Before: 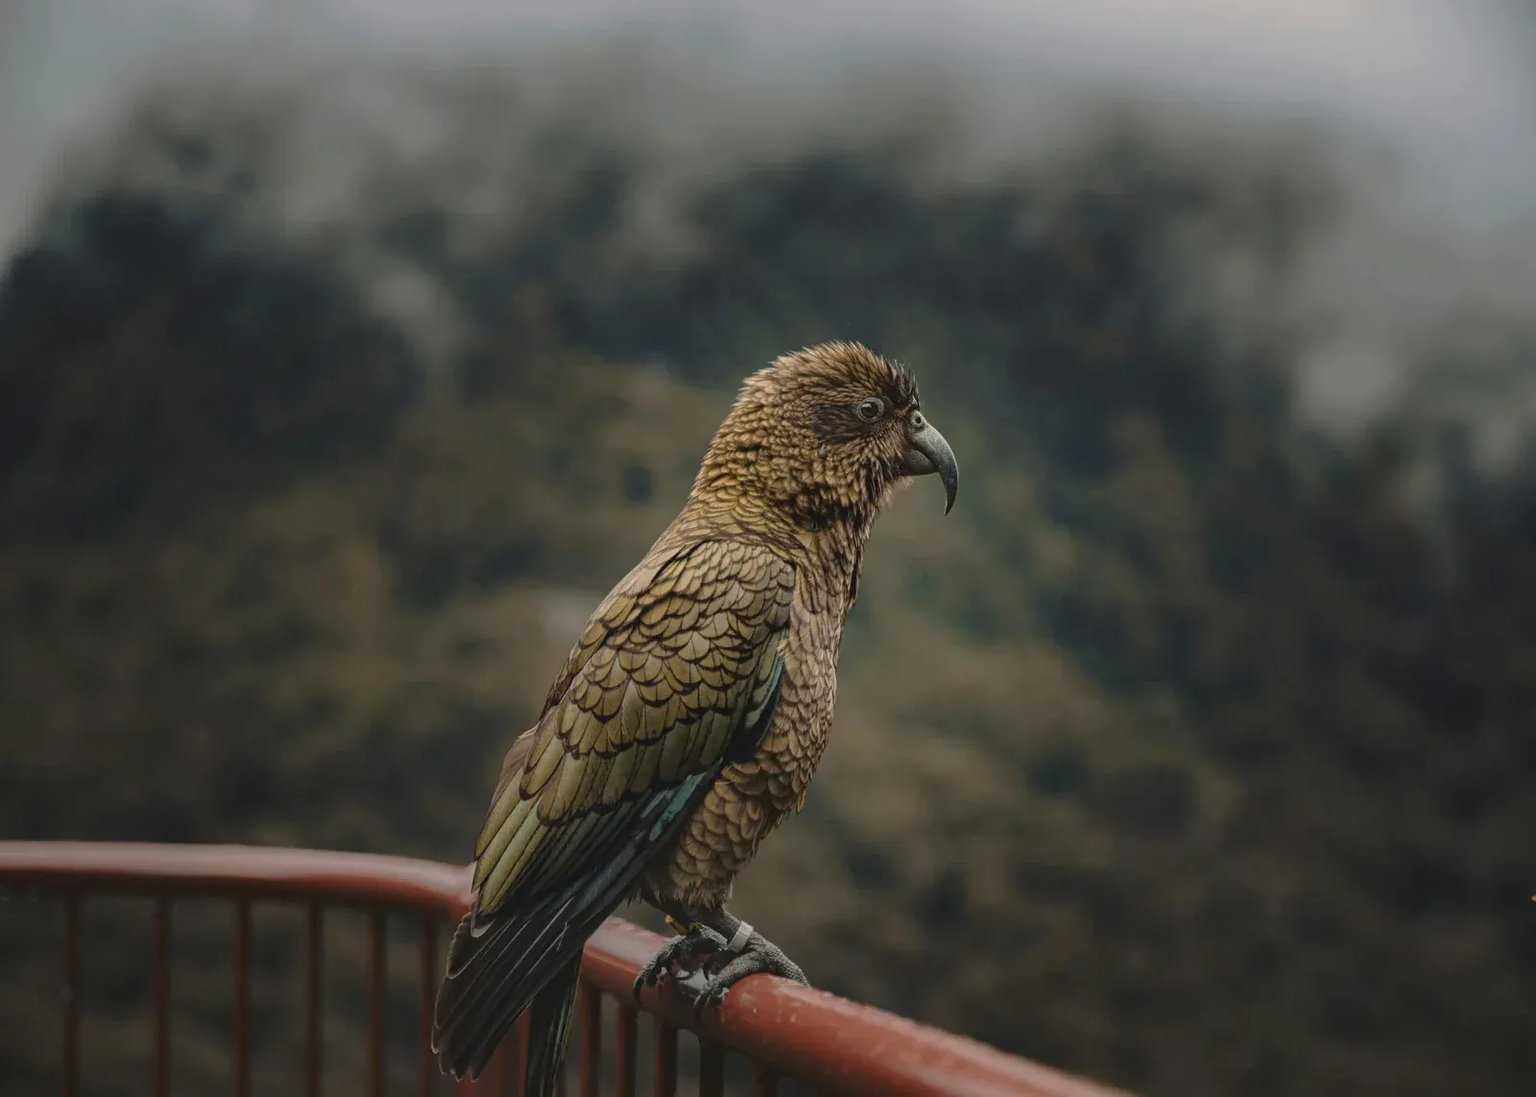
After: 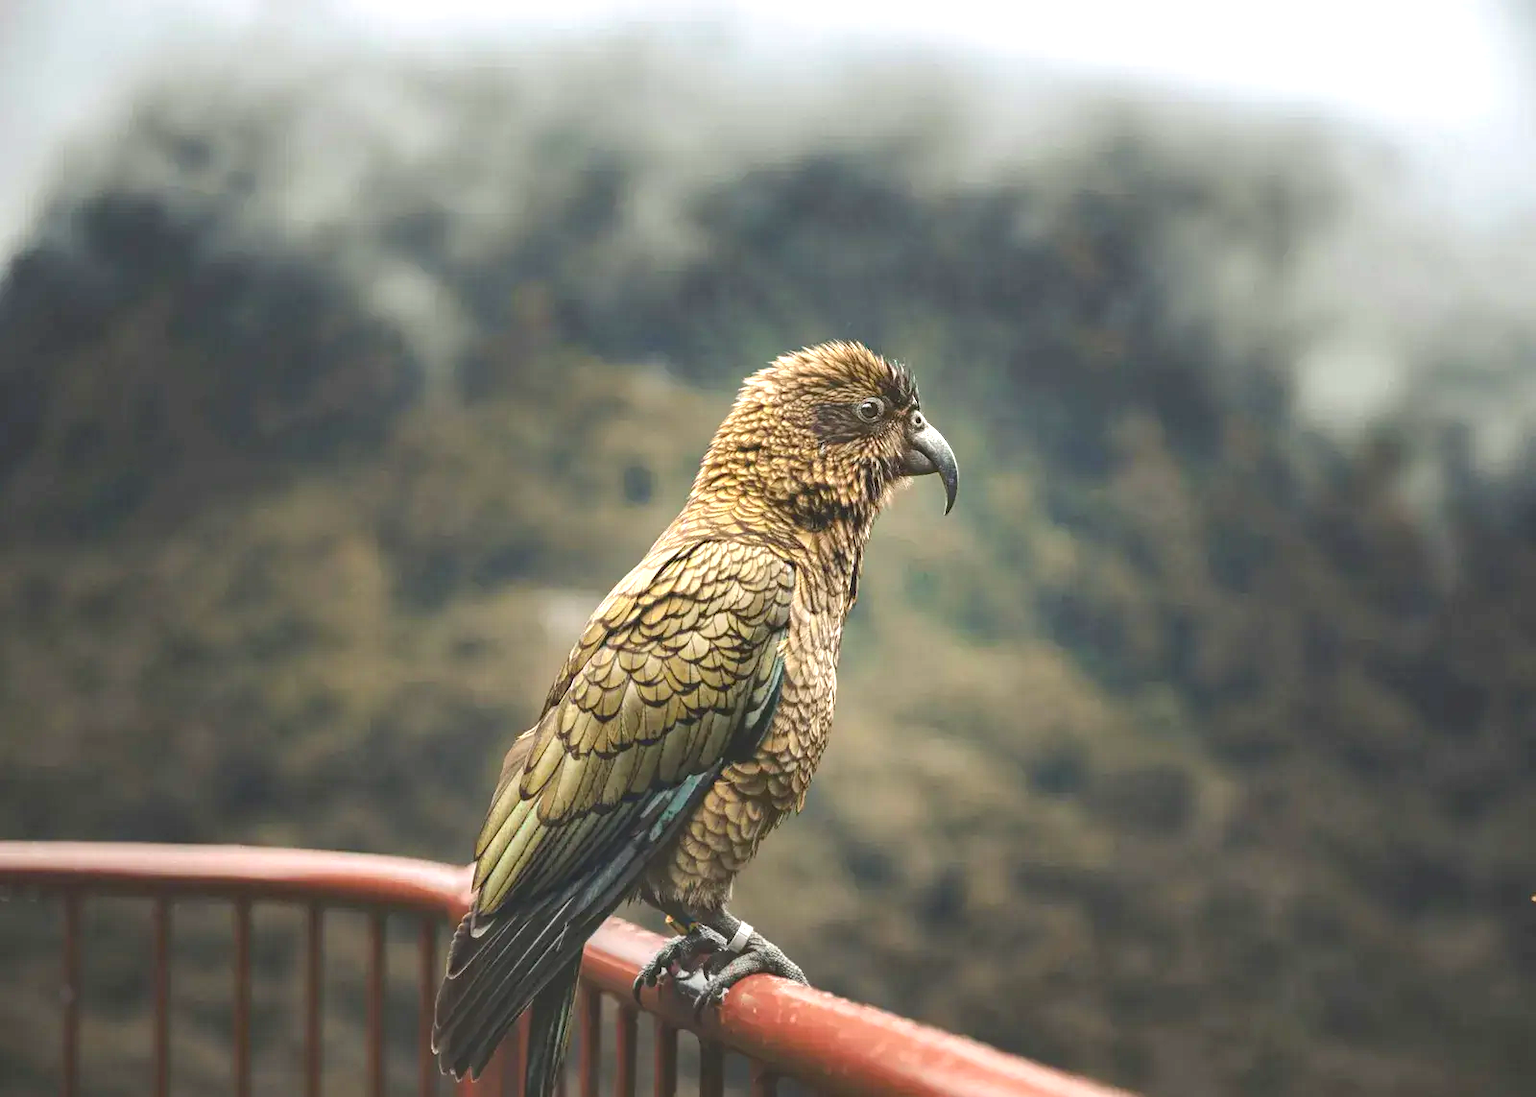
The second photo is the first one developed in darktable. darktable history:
tone equalizer: on, module defaults
exposure: black level correction 0, exposure 1.667 EV, compensate highlight preservation false
